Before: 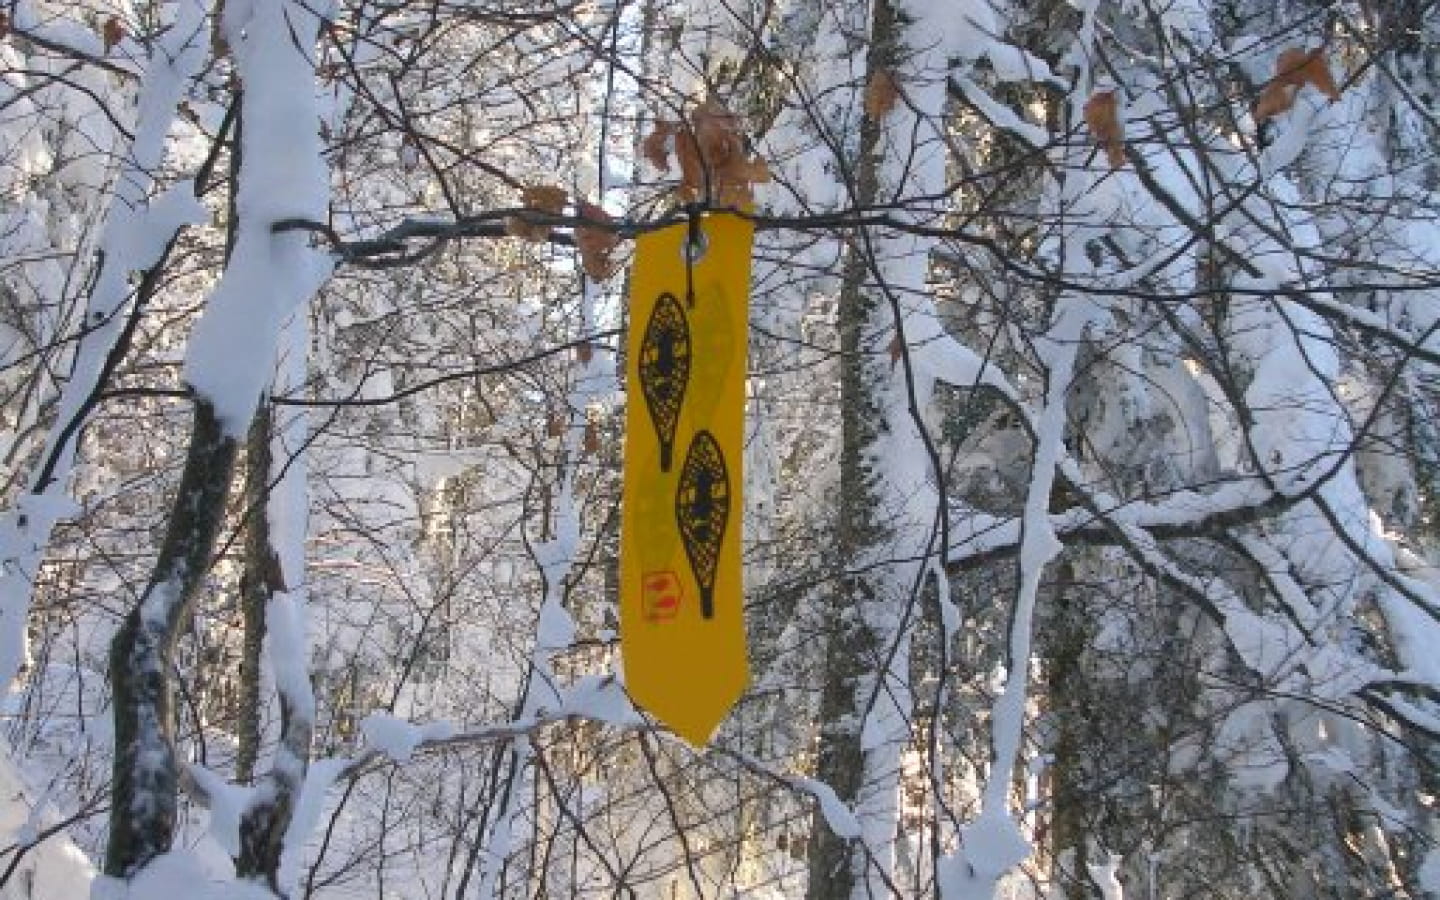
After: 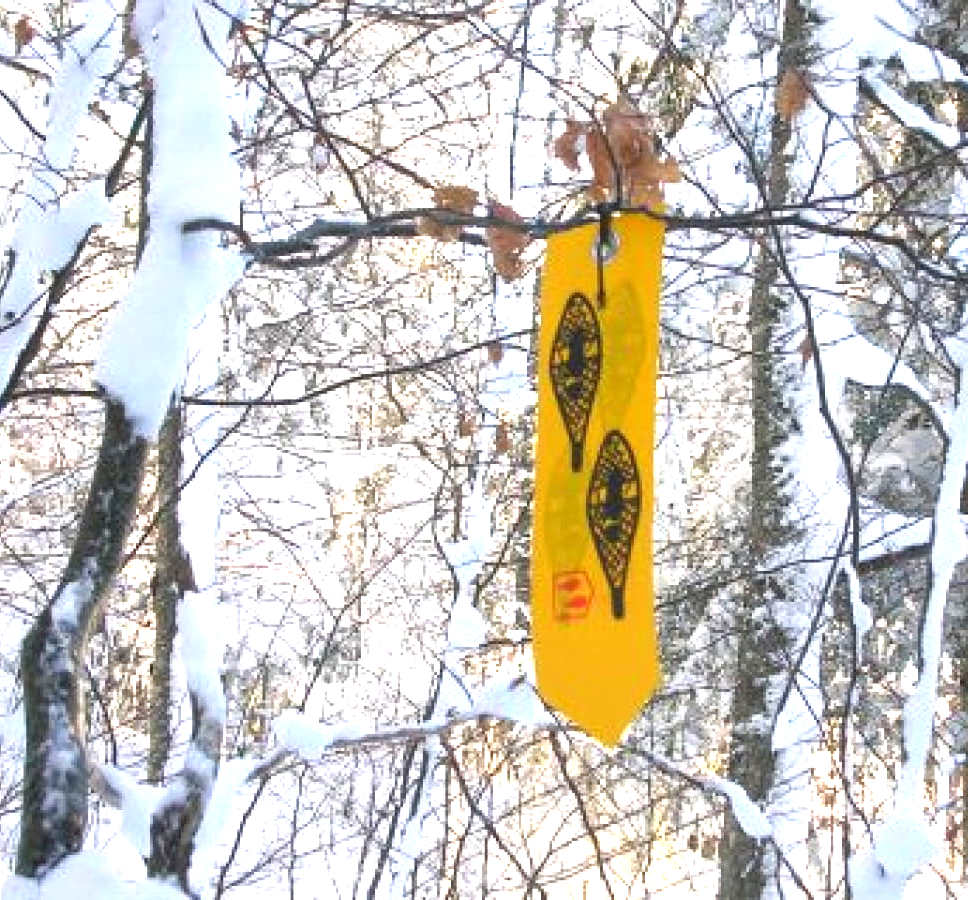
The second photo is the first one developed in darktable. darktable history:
crop and rotate: left 6.214%, right 26.514%
local contrast: mode bilateral grid, contrast 20, coarseness 51, detail 120%, midtone range 0.2
exposure: black level correction 0, exposure 1.02 EV, compensate exposure bias true, compensate highlight preservation false
tone equalizer: -8 EV -0.383 EV, -7 EV -0.381 EV, -6 EV -0.359 EV, -5 EV -0.252 EV, -3 EV 0.24 EV, -2 EV 0.352 EV, -1 EV 0.381 EV, +0 EV 0.396 EV, mask exposure compensation -0.495 EV
